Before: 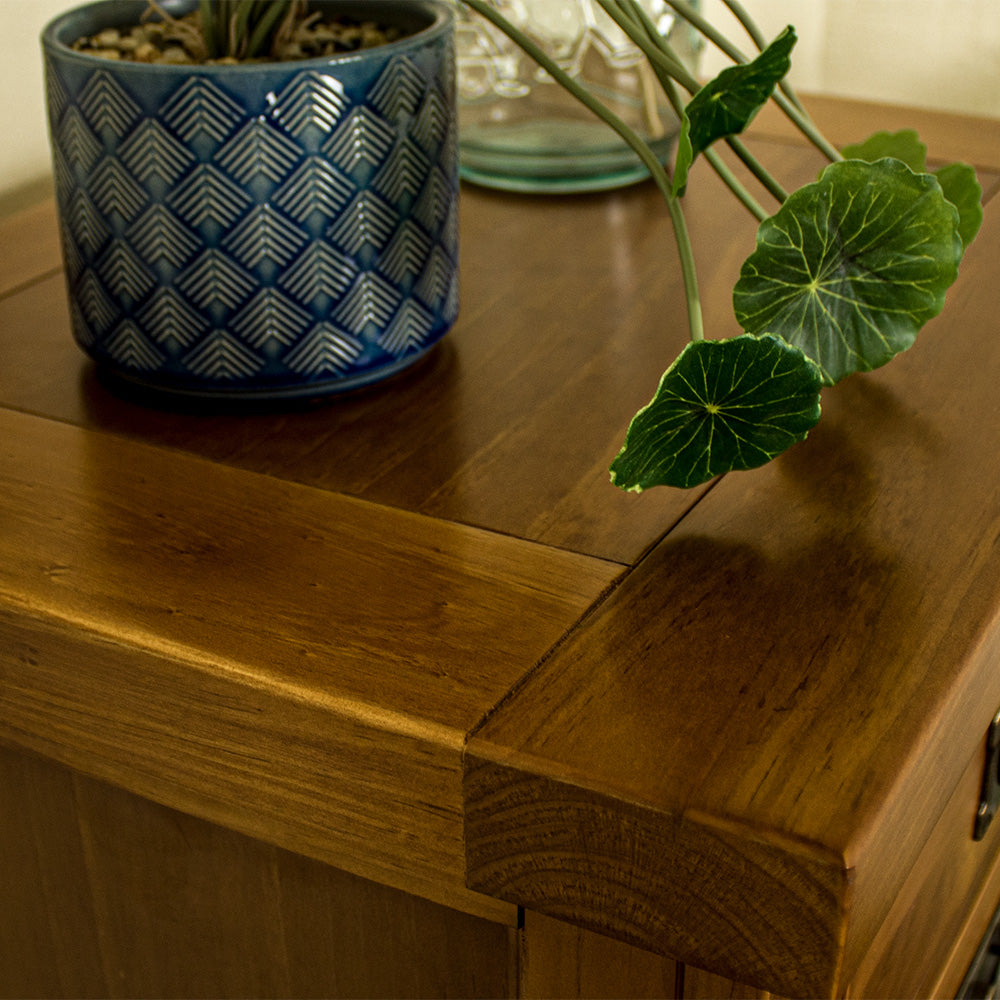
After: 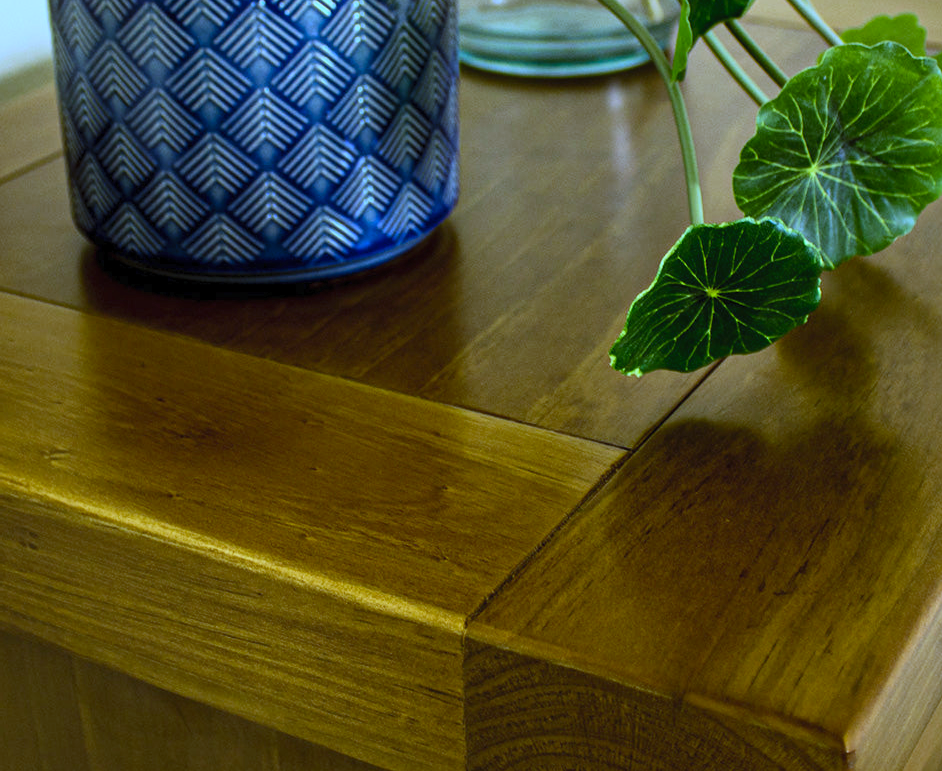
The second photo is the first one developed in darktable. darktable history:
white balance: red 0.766, blue 1.537
crop and rotate: angle 0.03°, top 11.643%, right 5.651%, bottom 11.189%
contrast brightness saturation: contrast 0.24, brightness 0.26, saturation 0.39
